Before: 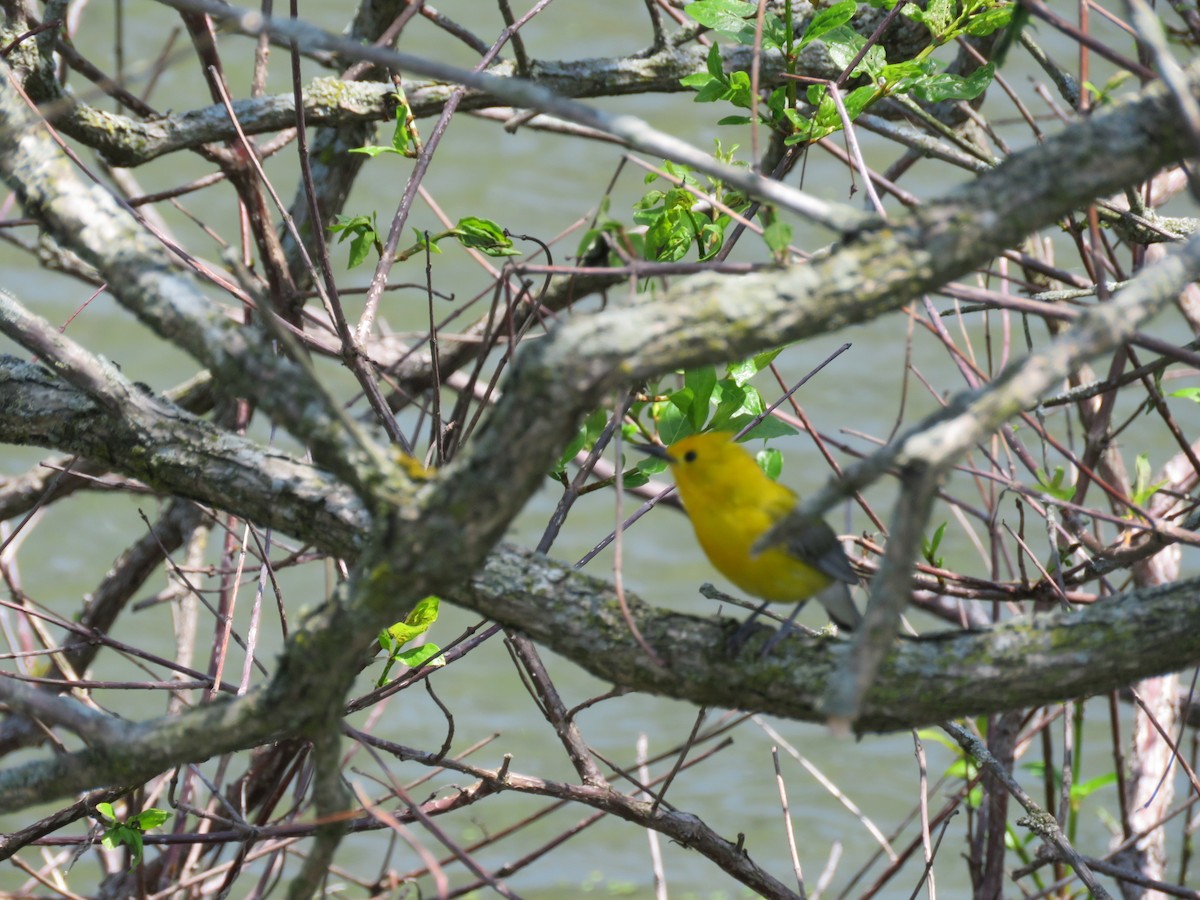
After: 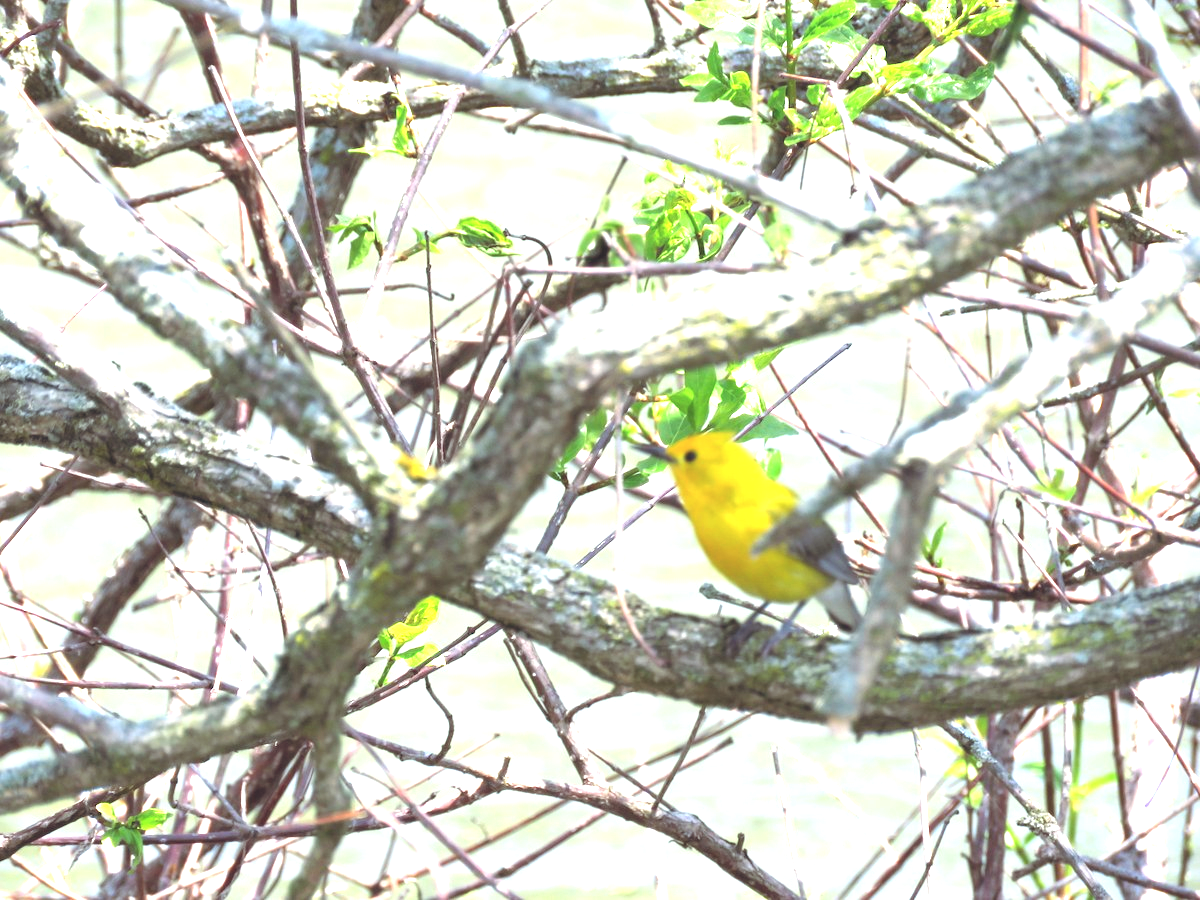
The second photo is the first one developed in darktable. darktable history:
exposure: black level correction 0, exposure 1.75 EV, compensate exposure bias true, compensate highlight preservation false
color balance rgb: shadows lift › chroma 9.92%, shadows lift › hue 45.12°, power › luminance 3.26%, power › hue 231.93°, global offset › luminance 0.4%, global offset › chroma 0.21%, global offset › hue 255.02°
